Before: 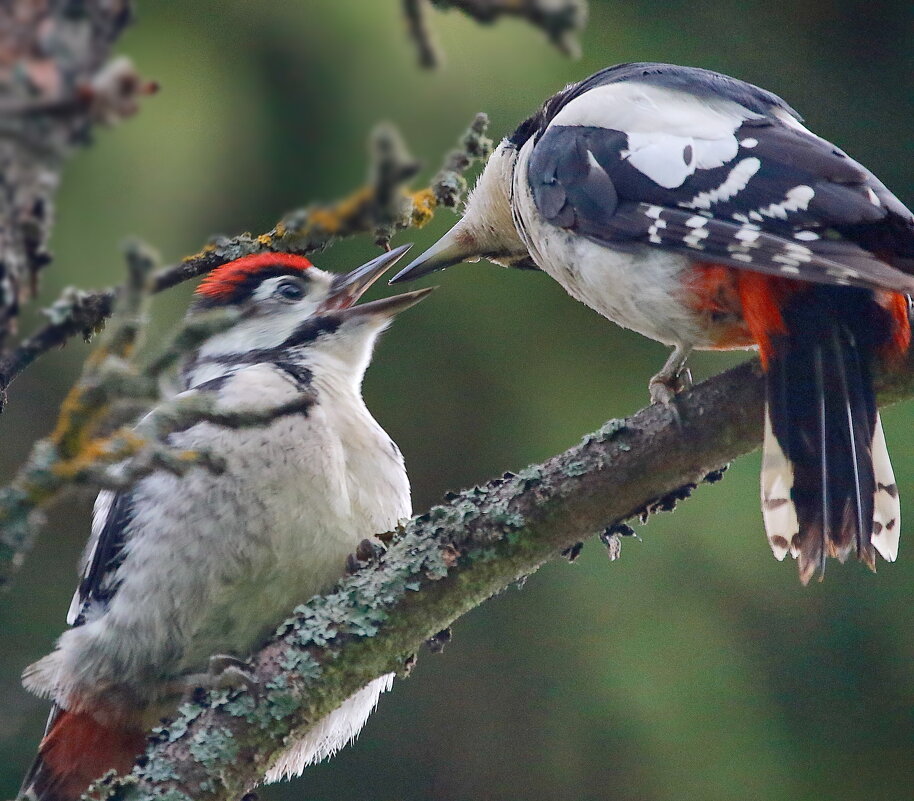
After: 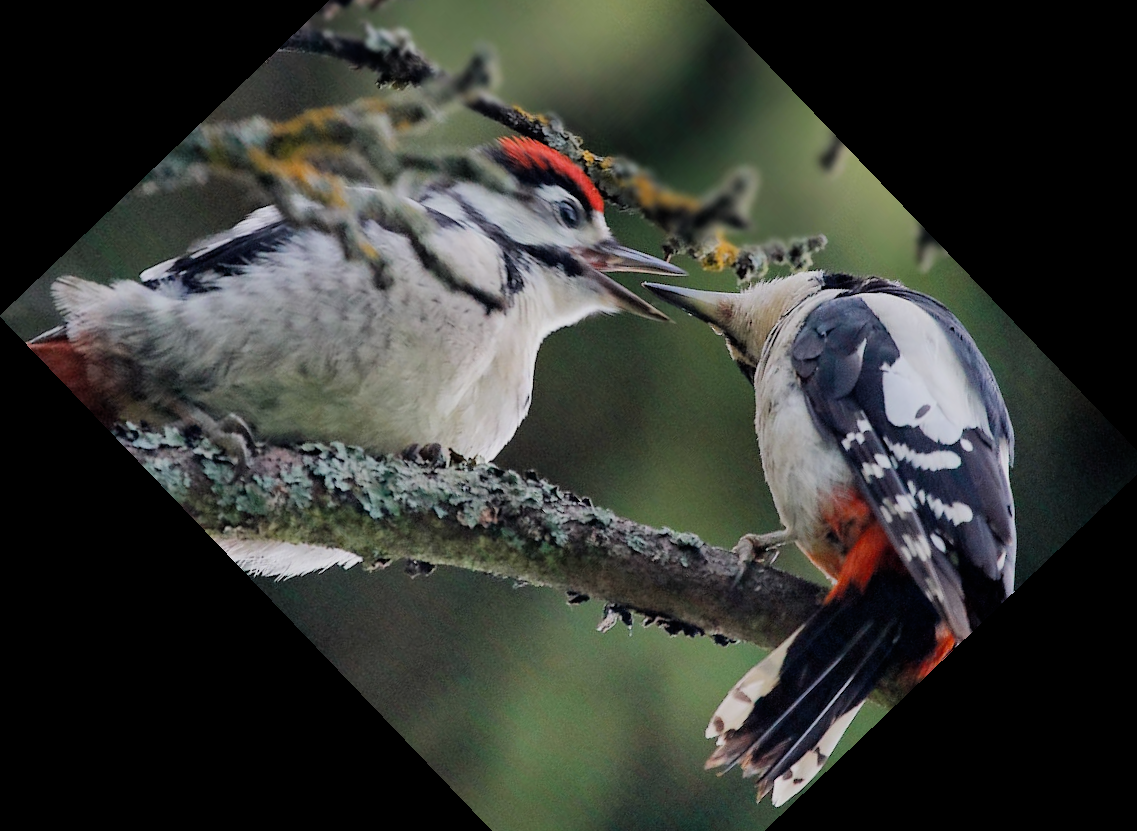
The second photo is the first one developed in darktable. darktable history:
rotate and perspective: rotation -0.013°, lens shift (vertical) -0.027, lens shift (horizontal) 0.178, crop left 0.016, crop right 0.989, crop top 0.082, crop bottom 0.918
crop and rotate: angle -46.26°, top 16.234%, right 0.912%, bottom 11.704%
filmic rgb: black relative exposure -5 EV, hardness 2.88, contrast 1.1
